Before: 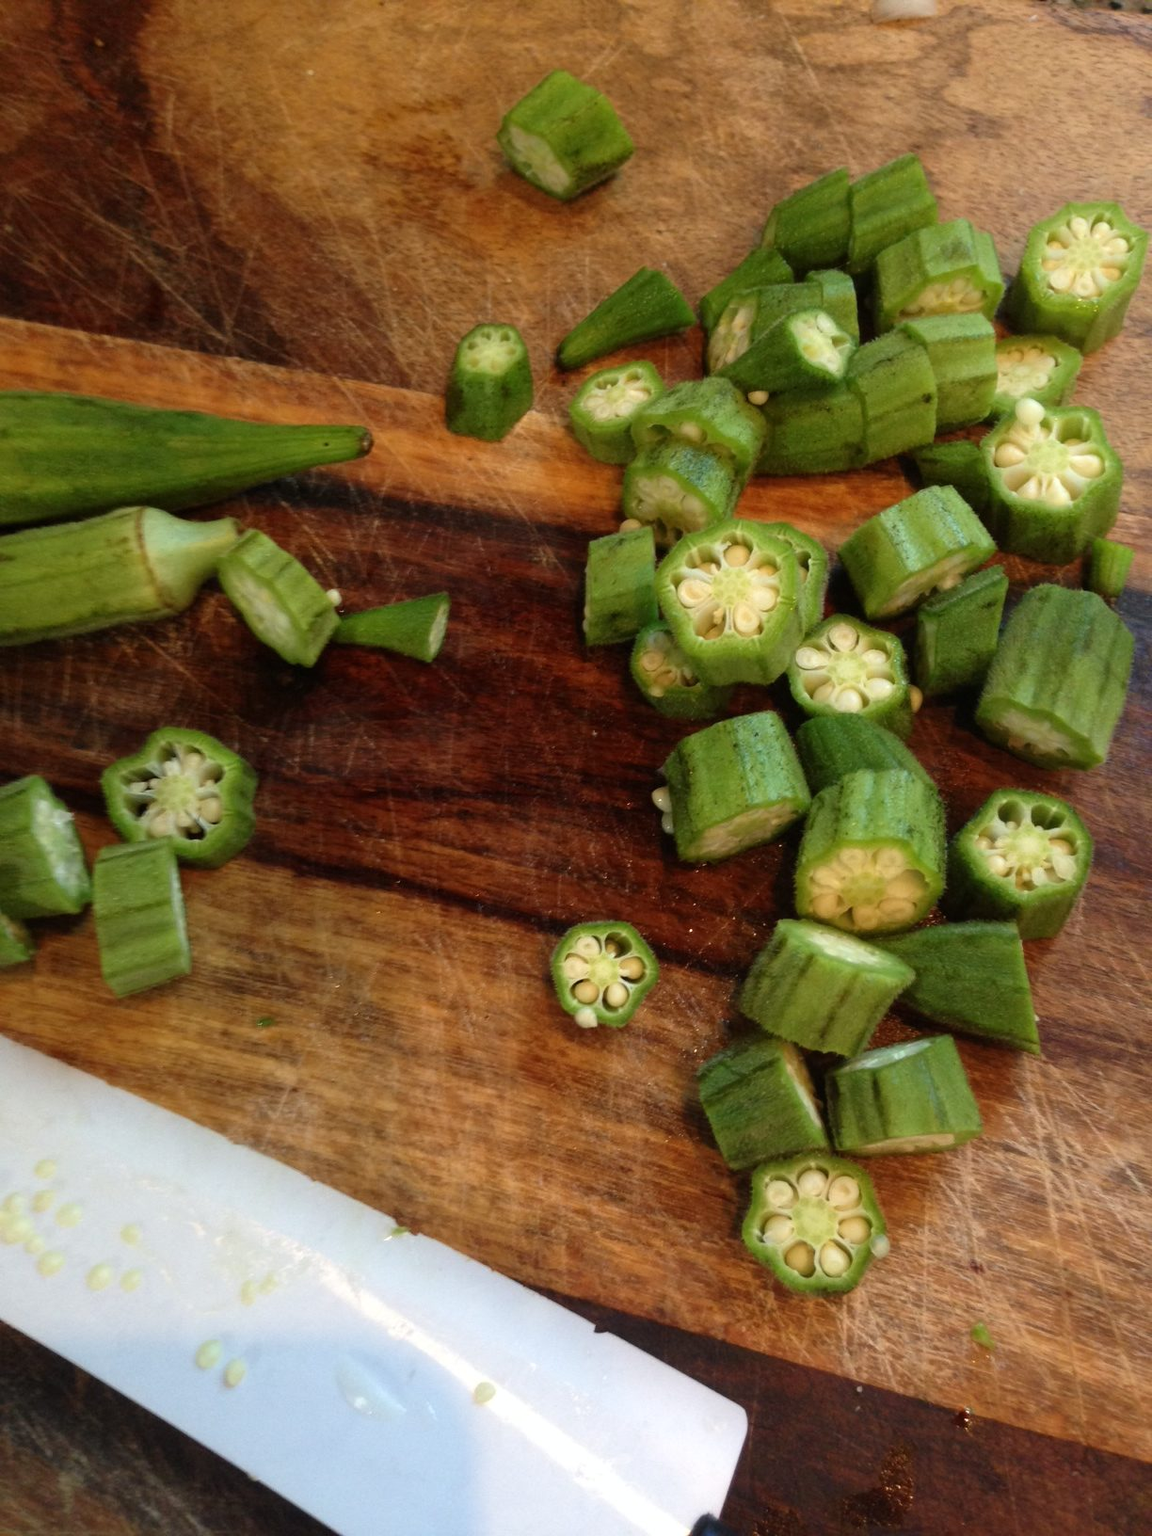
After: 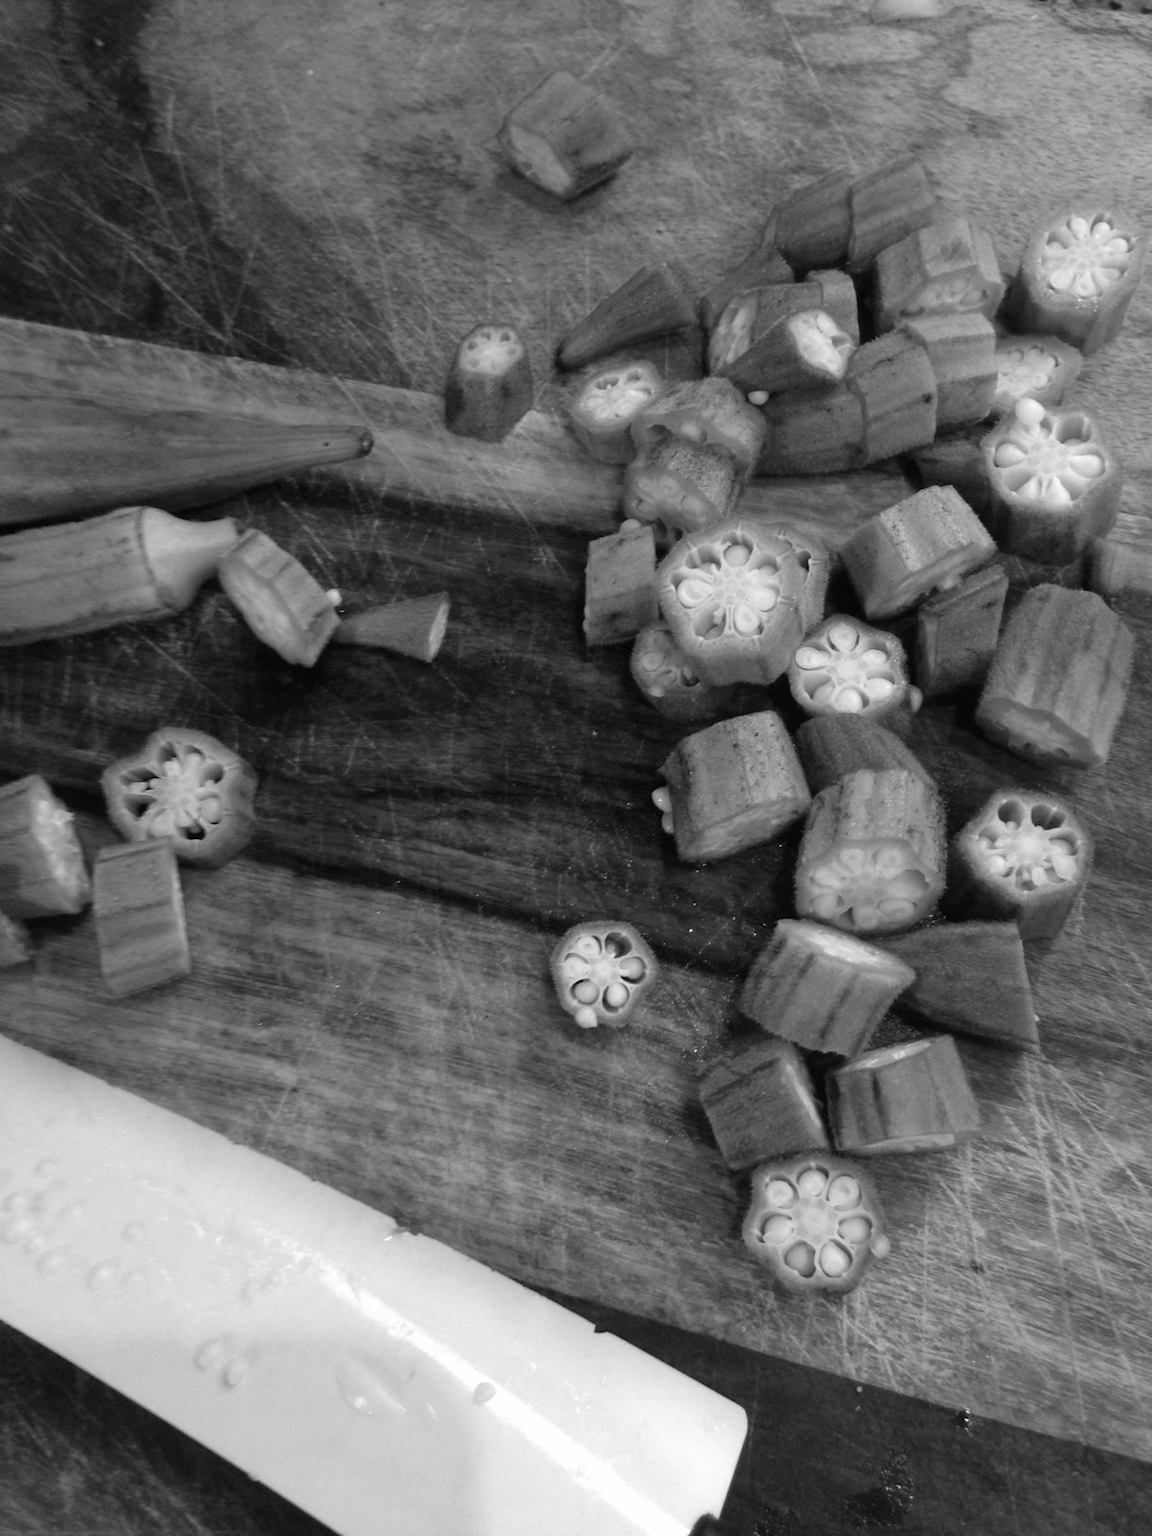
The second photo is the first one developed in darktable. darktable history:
shadows and highlights: radius 125.46, shadows 30.51, highlights -30.51, low approximation 0.01, soften with gaussian
monochrome: a -4.13, b 5.16, size 1
